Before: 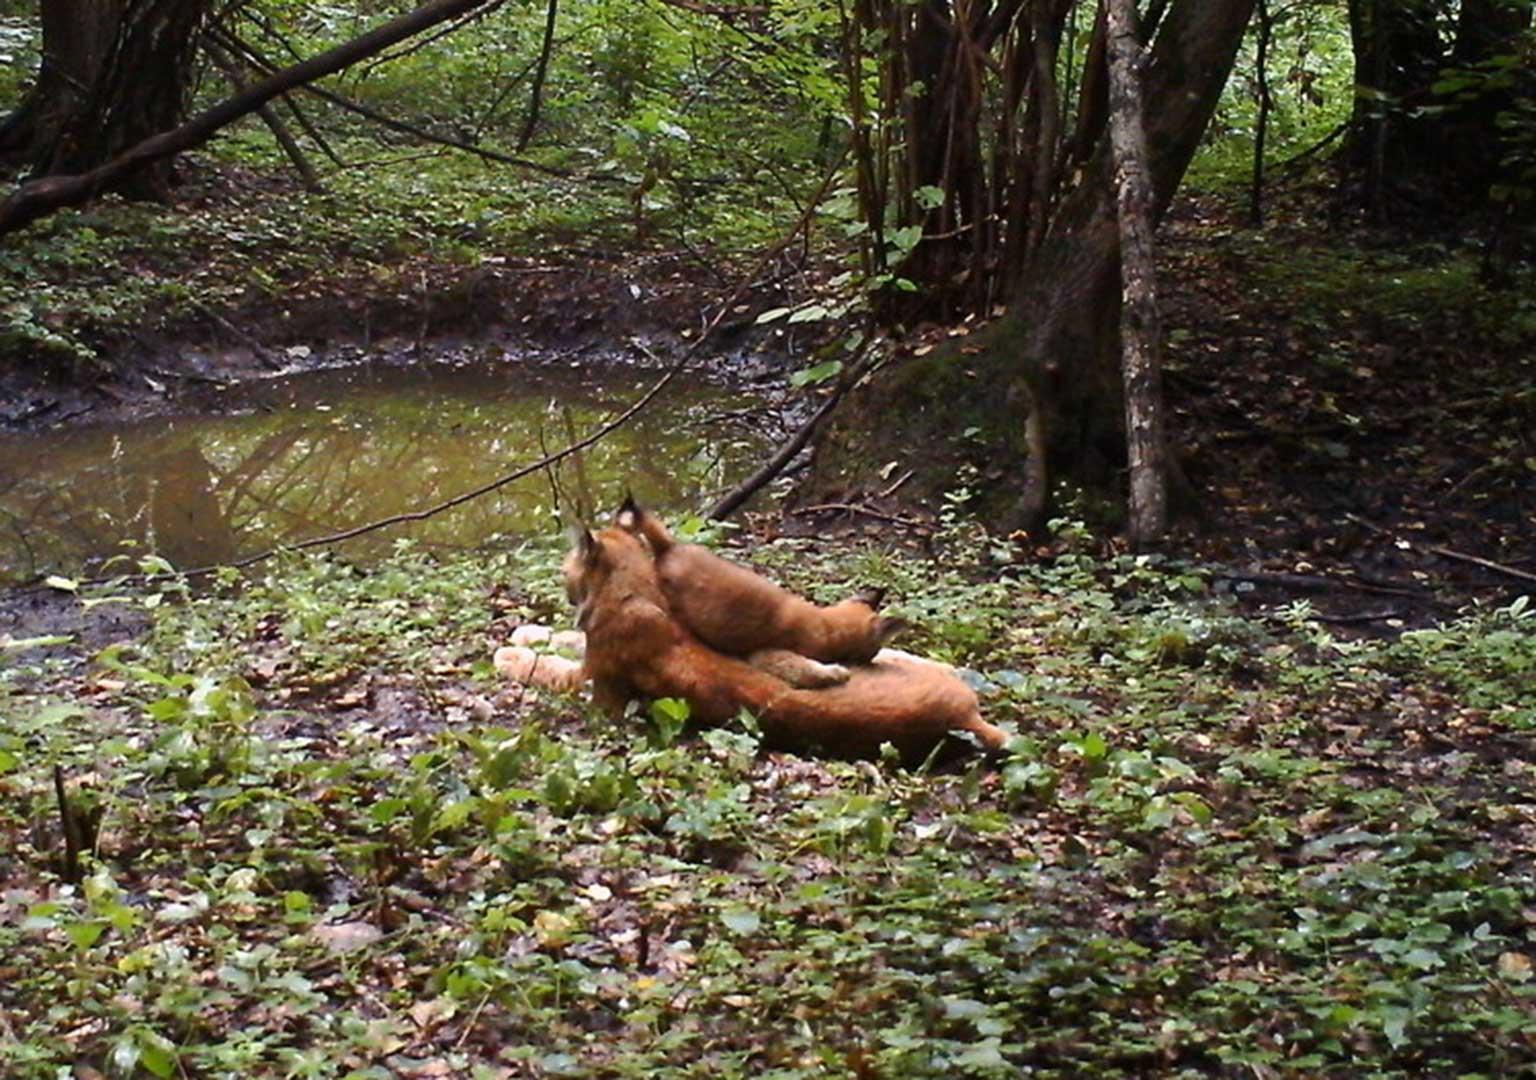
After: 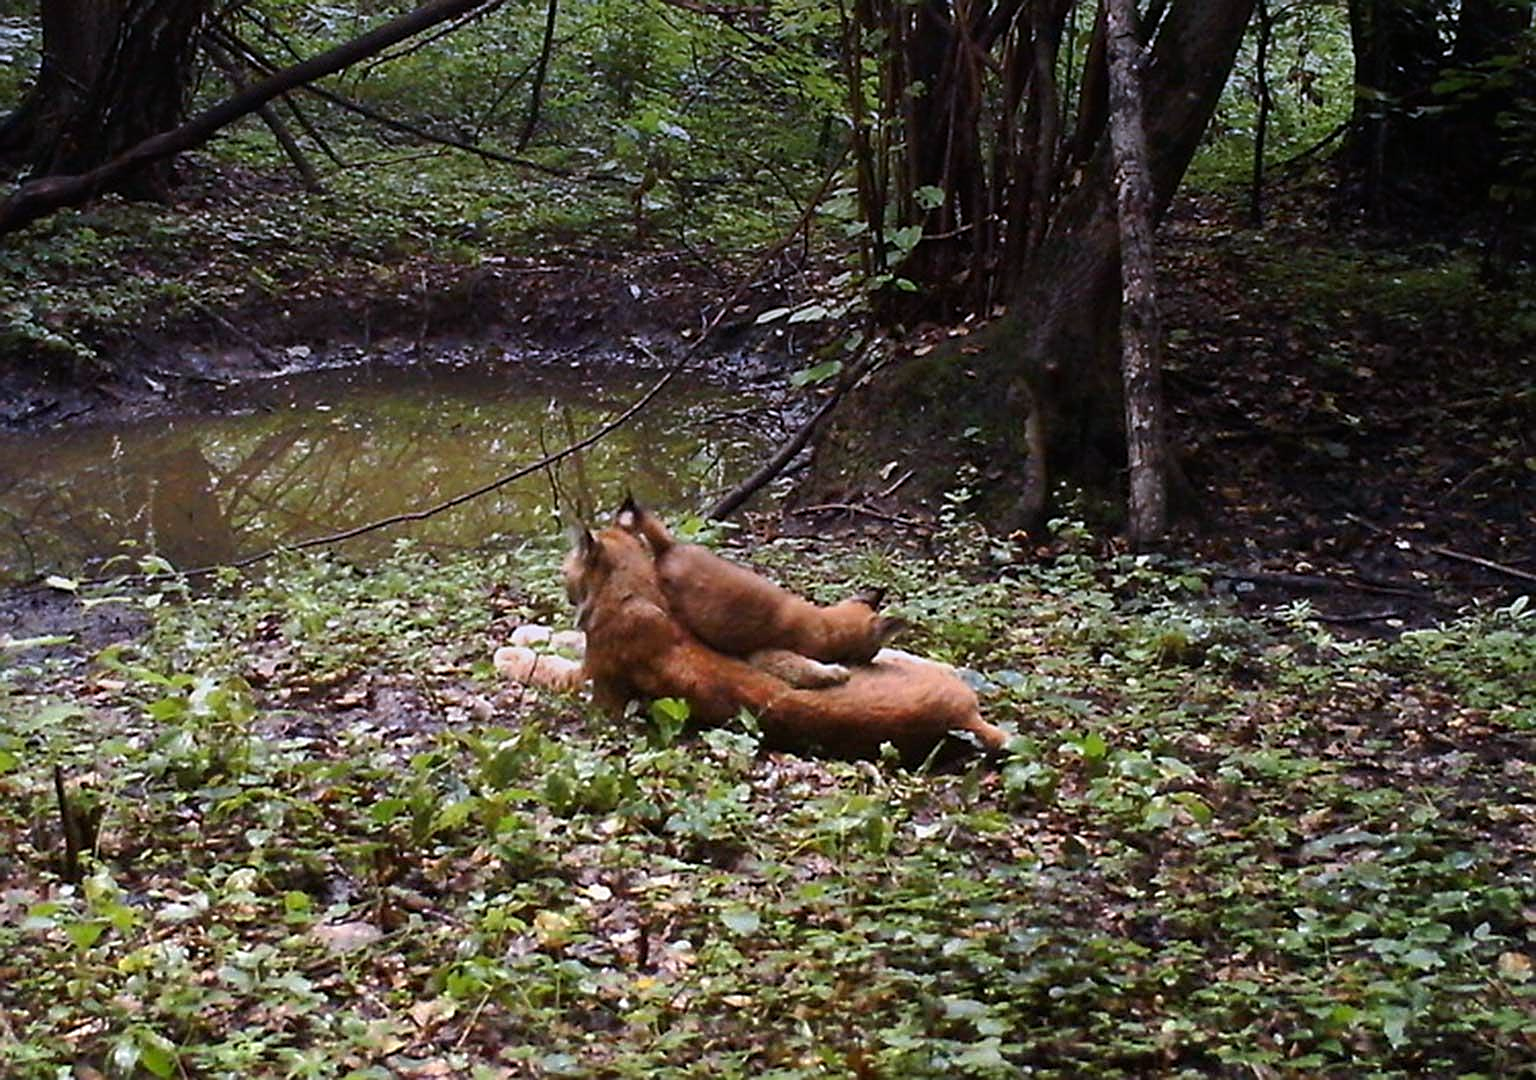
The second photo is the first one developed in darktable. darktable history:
sharpen: on, module defaults
levels: levels [0, 0.492, 0.984]
graduated density: hue 238.83°, saturation 50%
